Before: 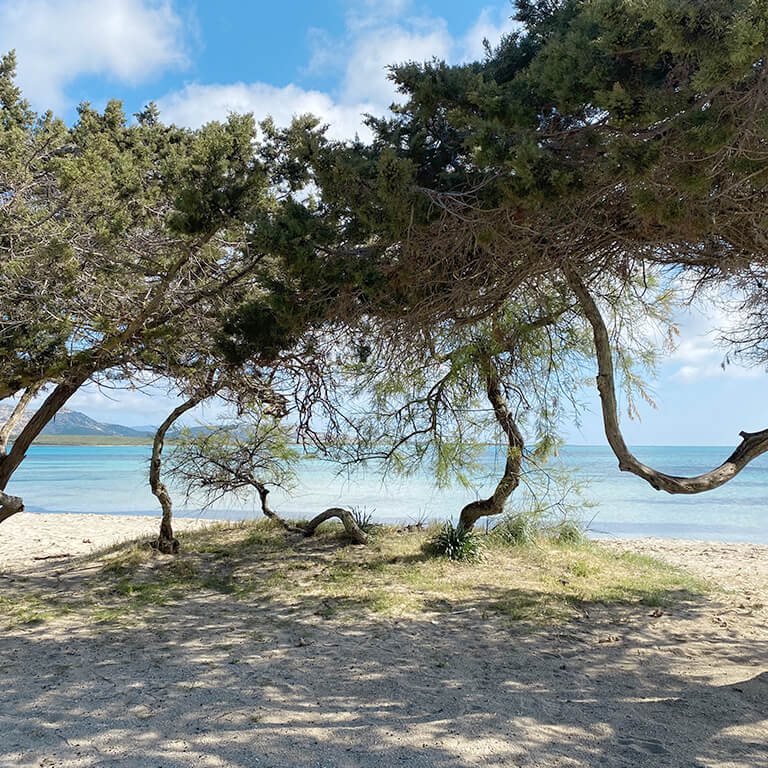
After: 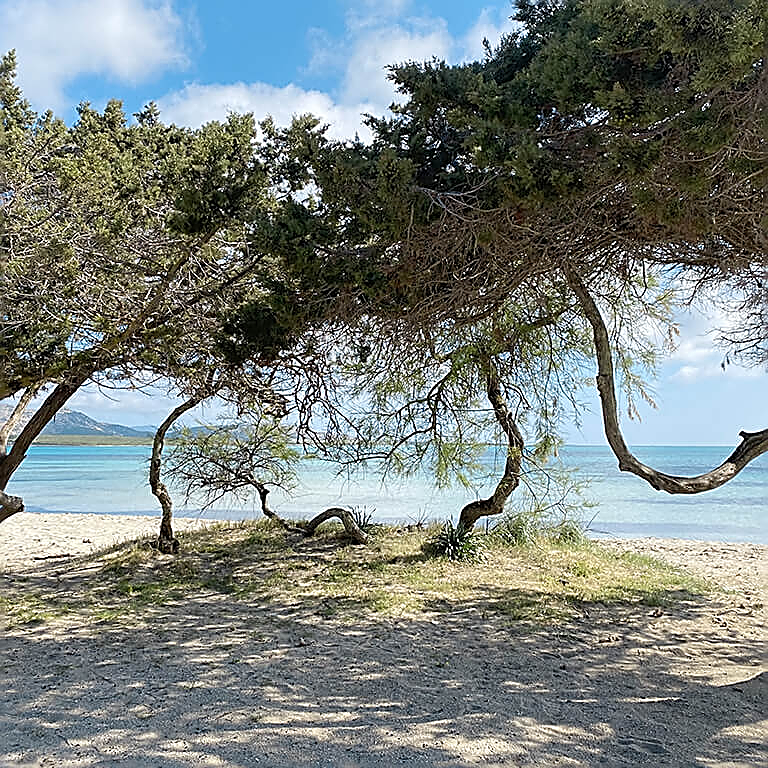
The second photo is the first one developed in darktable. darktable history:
sharpen: radius 1.645, amount 1.303
